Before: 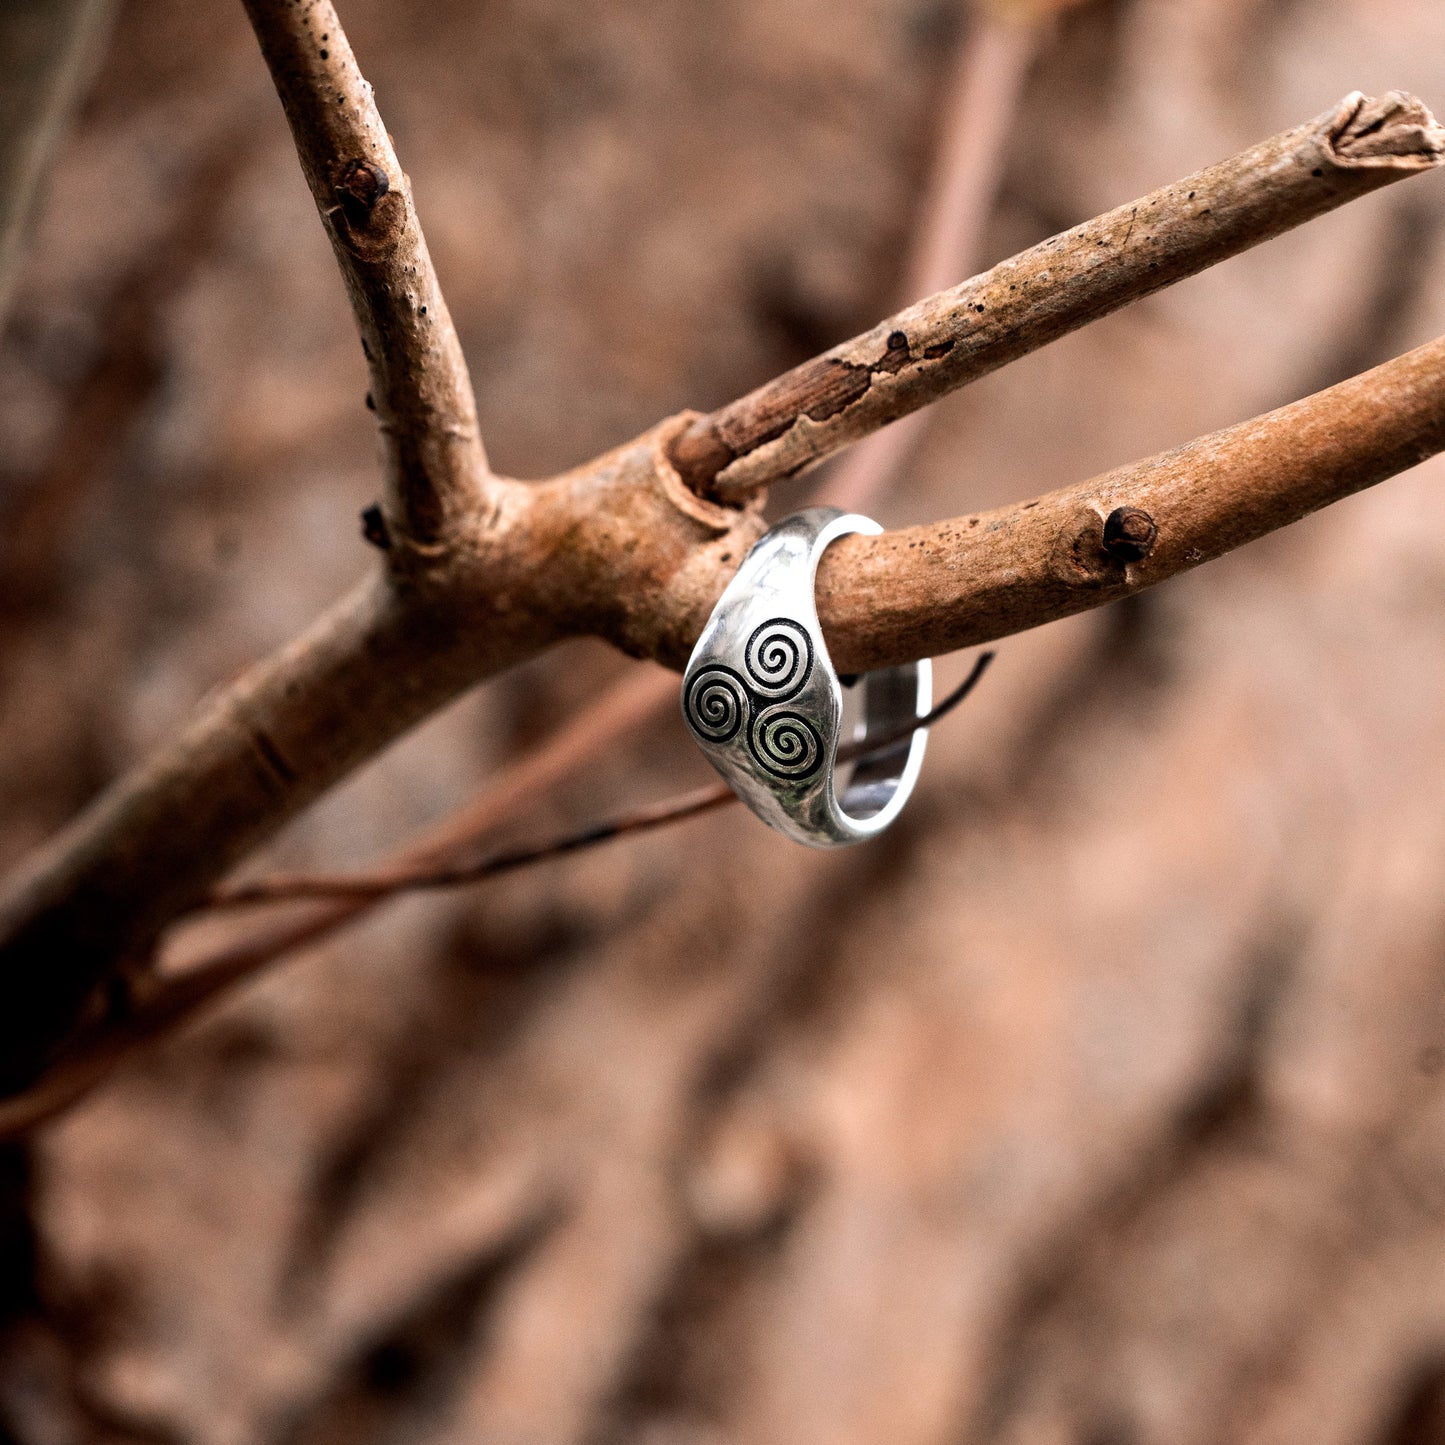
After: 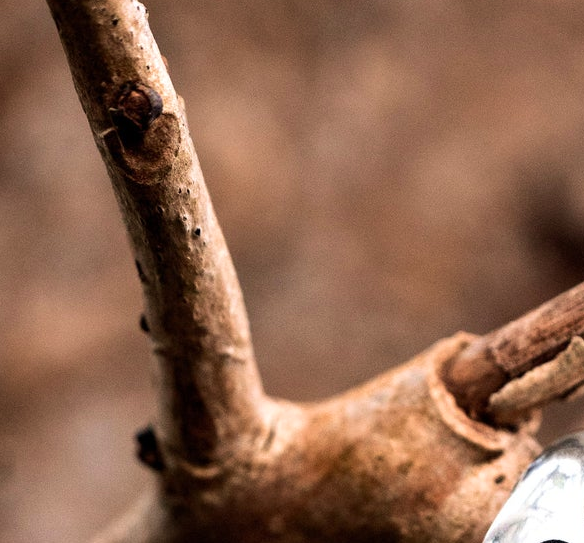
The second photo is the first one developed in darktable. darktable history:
velvia: on, module defaults
tone equalizer: on, module defaults
crop: left 15.686%, top 5.428%, right 43.878%, bottom 56.943%
